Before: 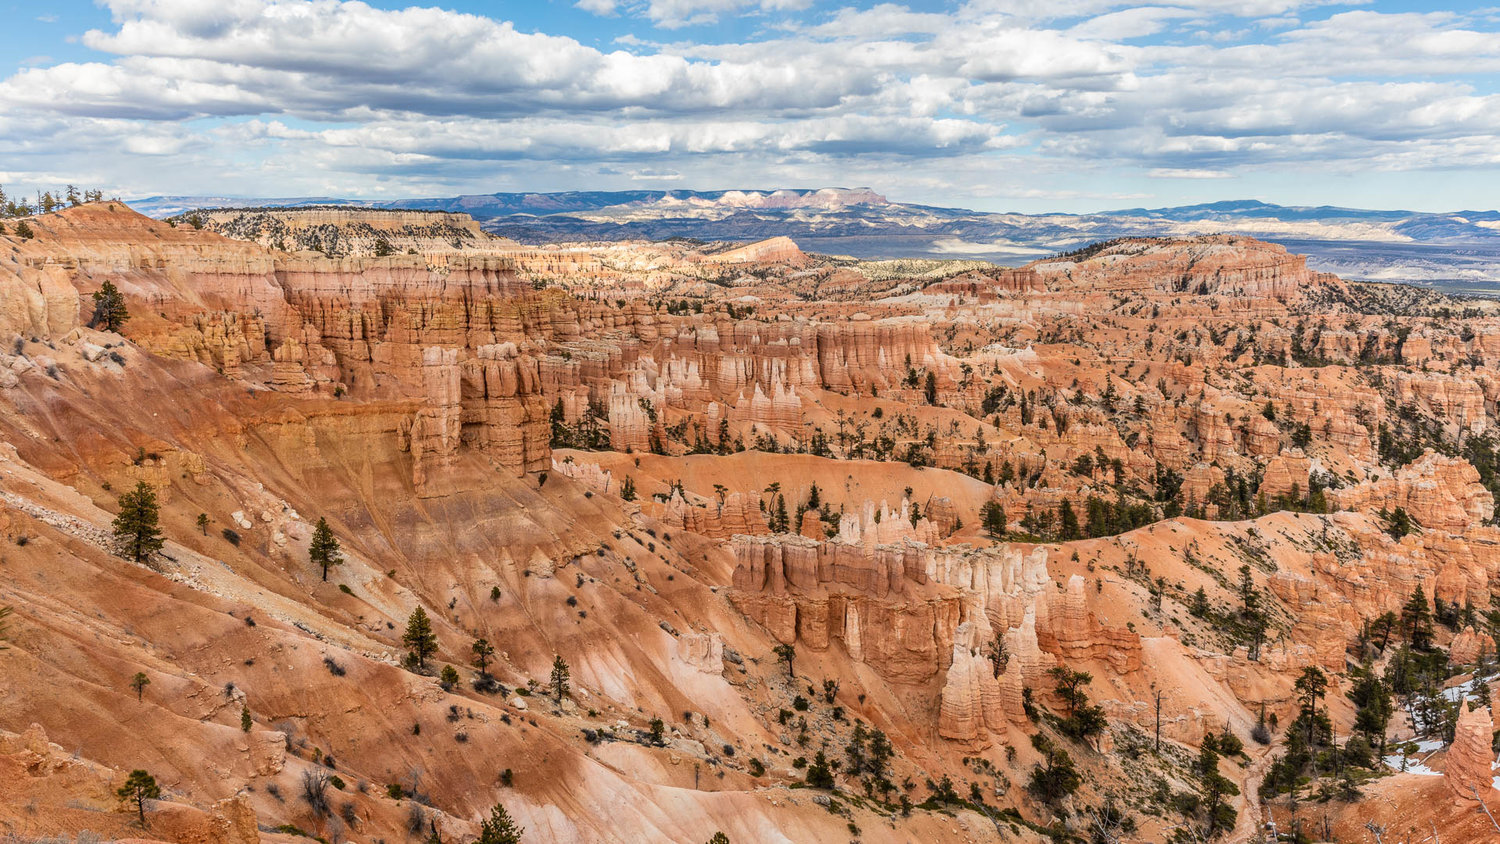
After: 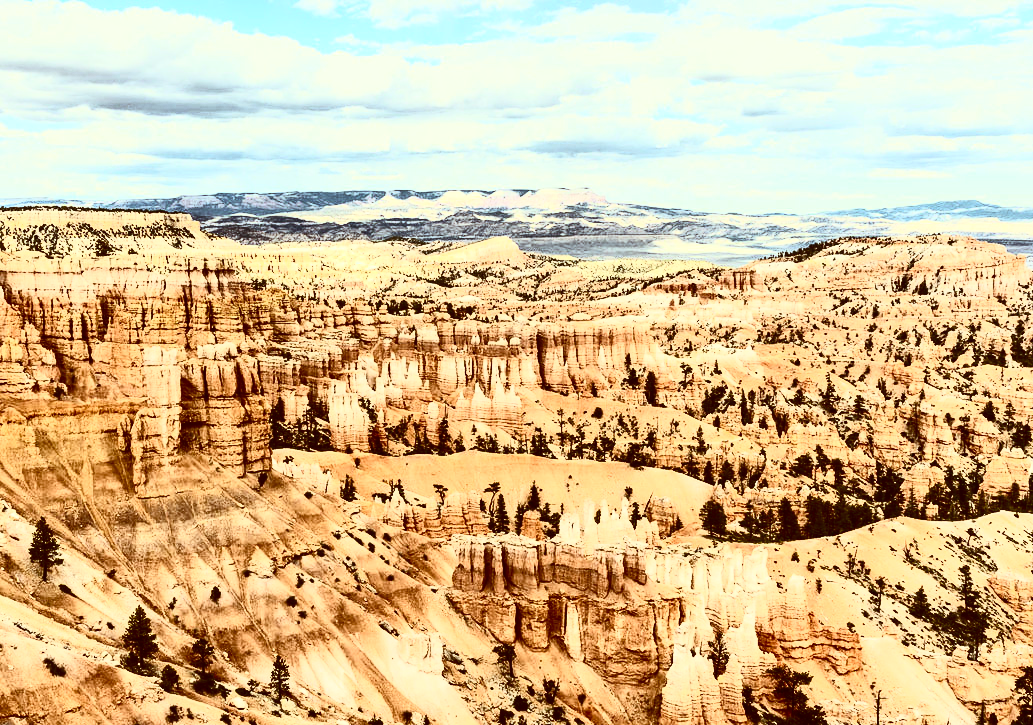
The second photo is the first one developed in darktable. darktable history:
color correction: highlights a* -6.3, highlights b* 9.13, shadows a* 10.03, shadows b* 23.99
crop: left 18.682%, right 12.426%, bottom 14.068%
contrast brightness saturation: contrast 0.948, brightness 0.192
